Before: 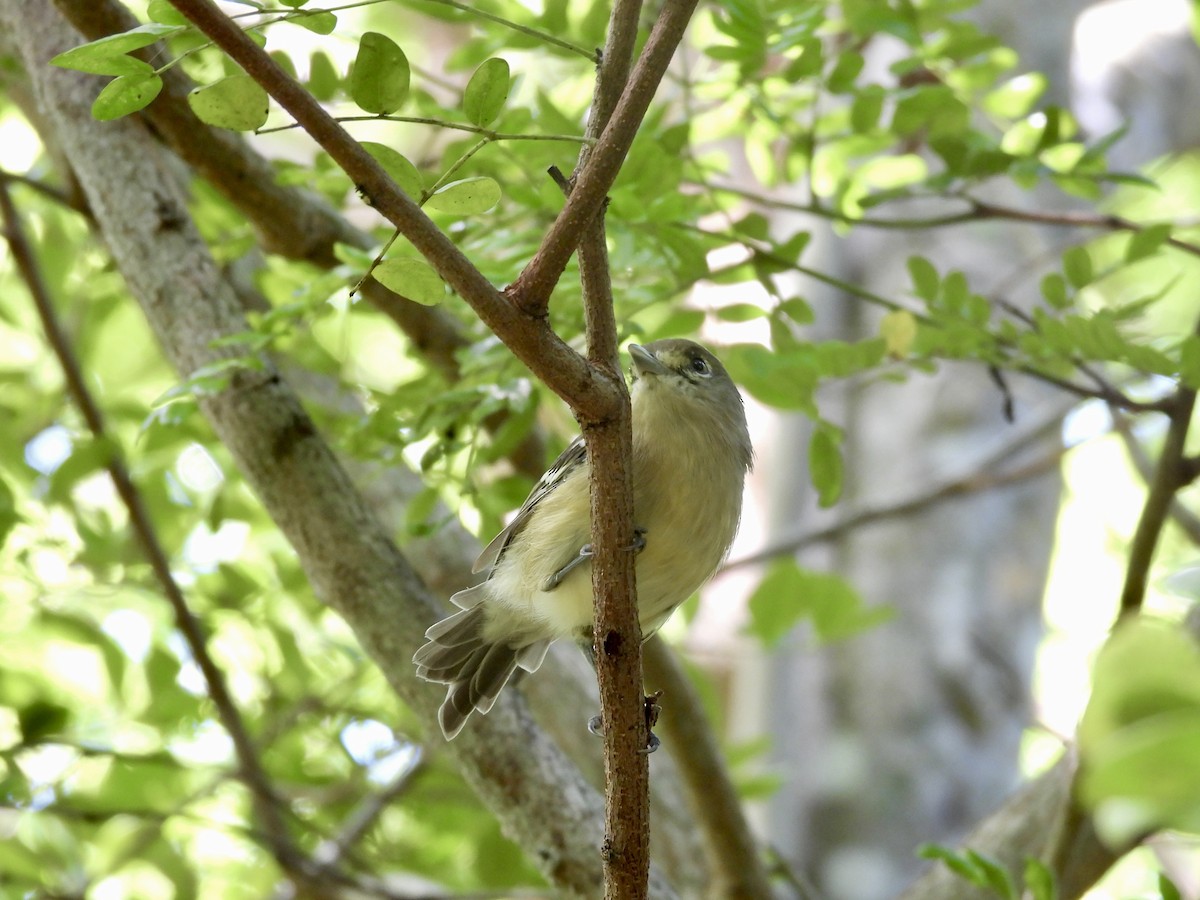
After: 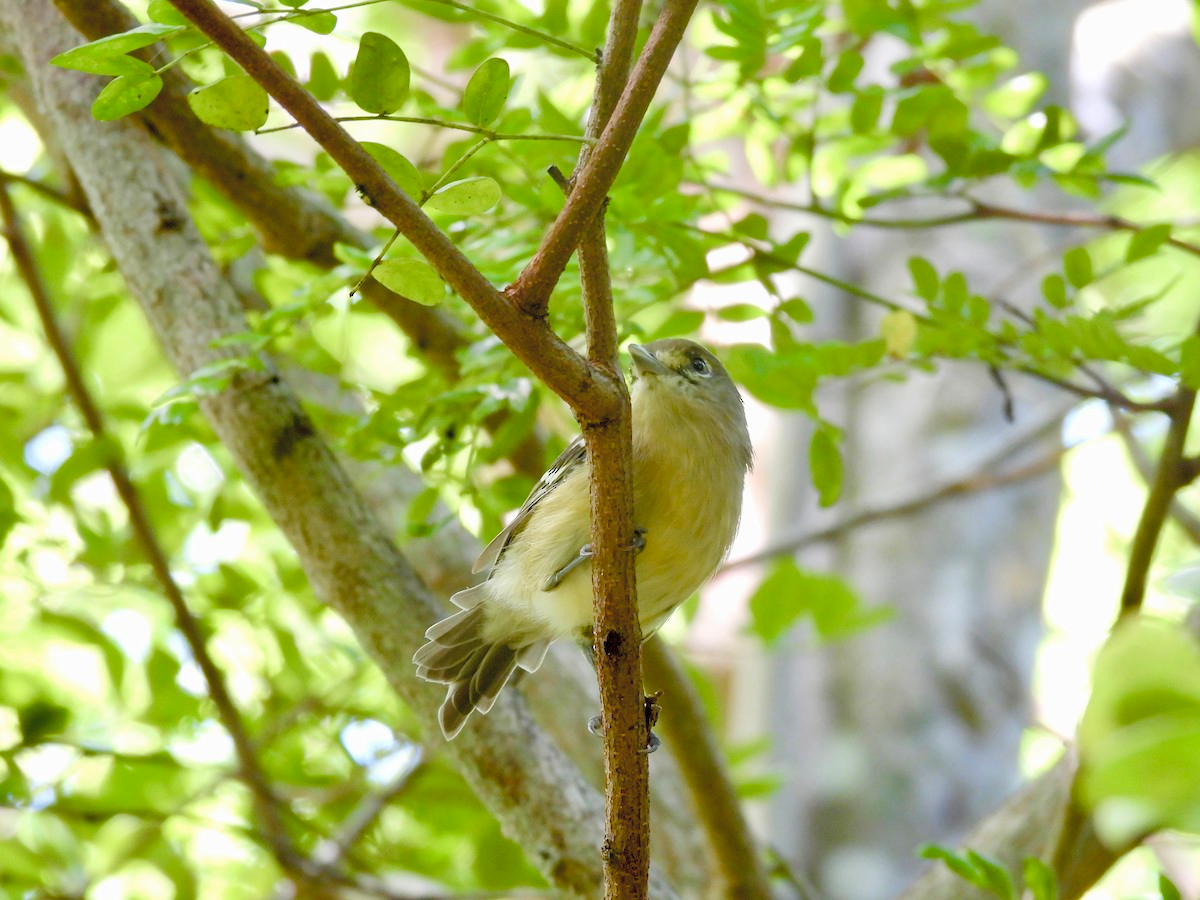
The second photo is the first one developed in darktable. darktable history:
color balance rgb: perceptual saturation grading › global saturation 20%, perceptual saturation grading › highlights -25%, perceptual saturation grading › shadows 50%
contrast brightness saturation: brightness 0.13
rotate and perspective: automatic cropping off
